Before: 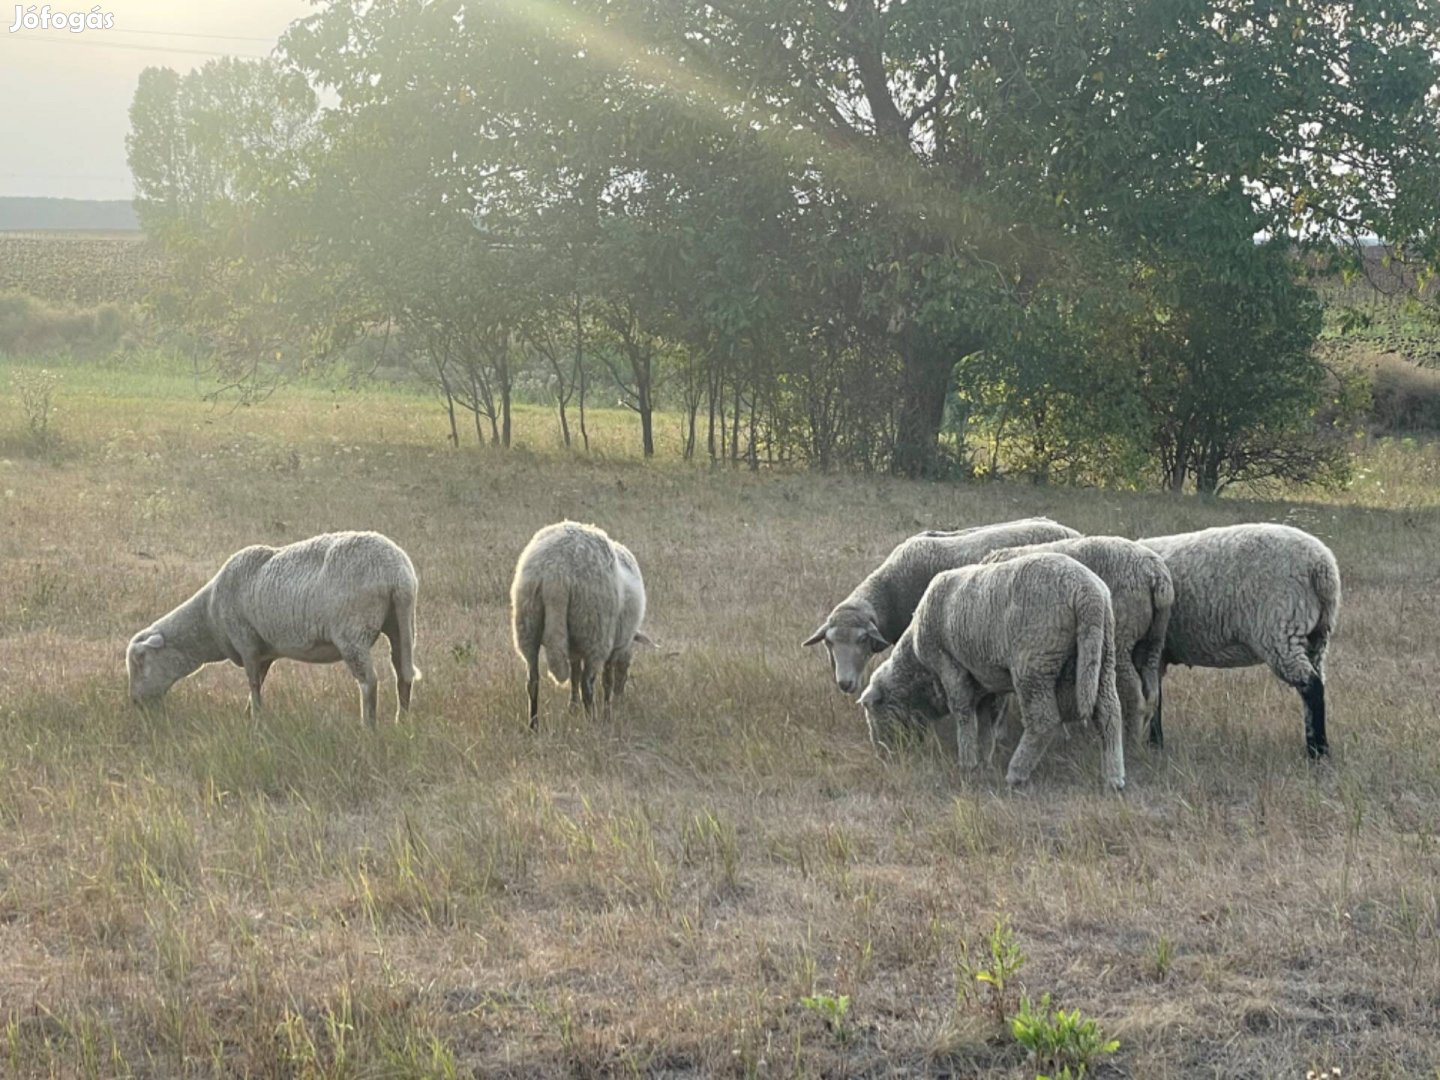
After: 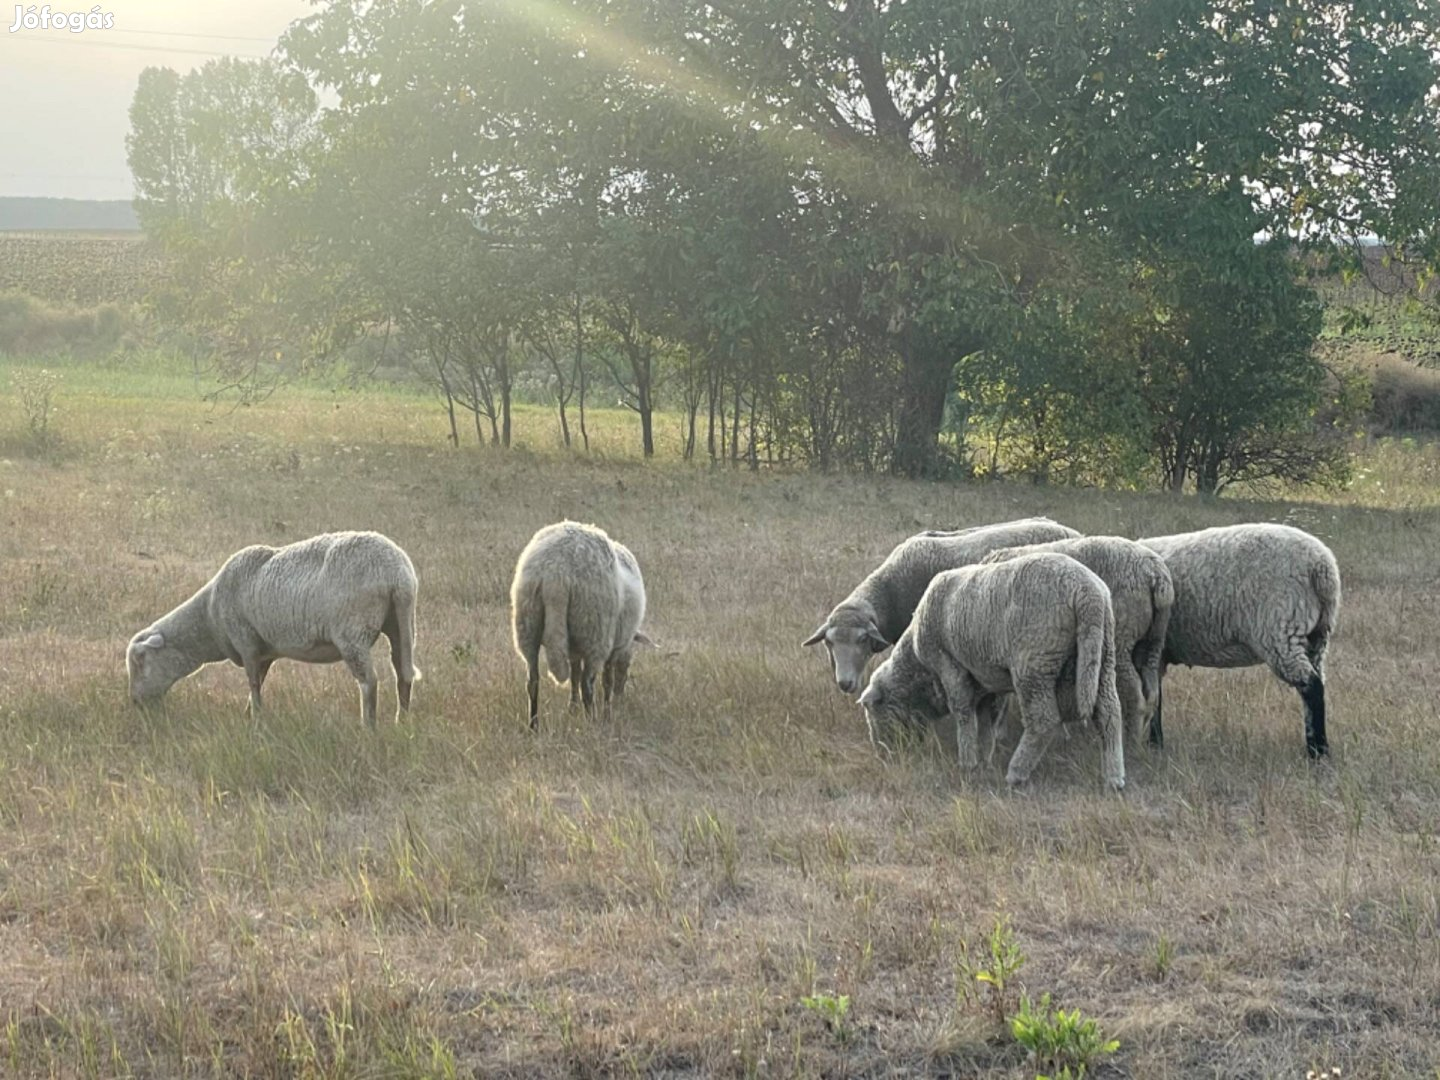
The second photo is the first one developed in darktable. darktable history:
shadows and highlights: shadows 13.86, white point adjustment 1.19, highlights -2.16, highlights color adjustment 78.21%, soften with gaussian
